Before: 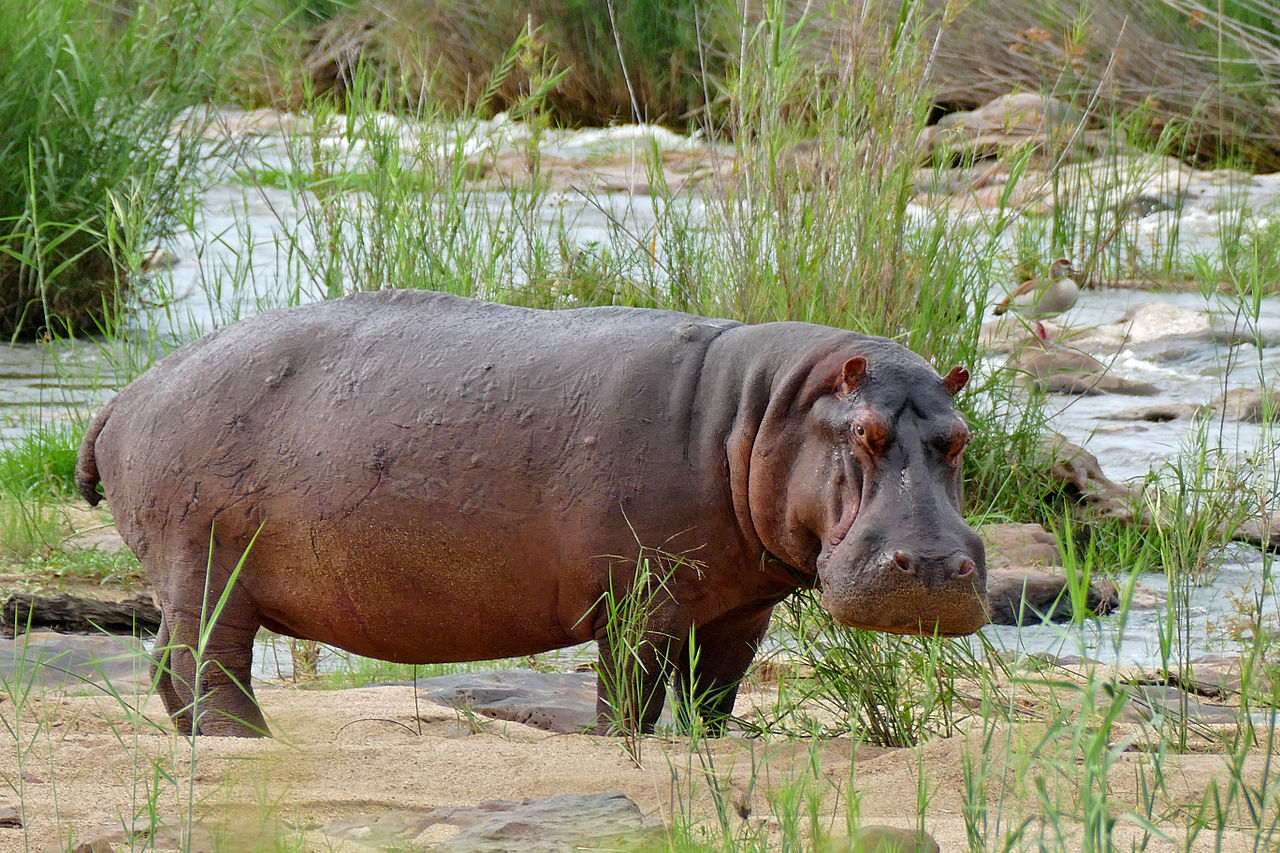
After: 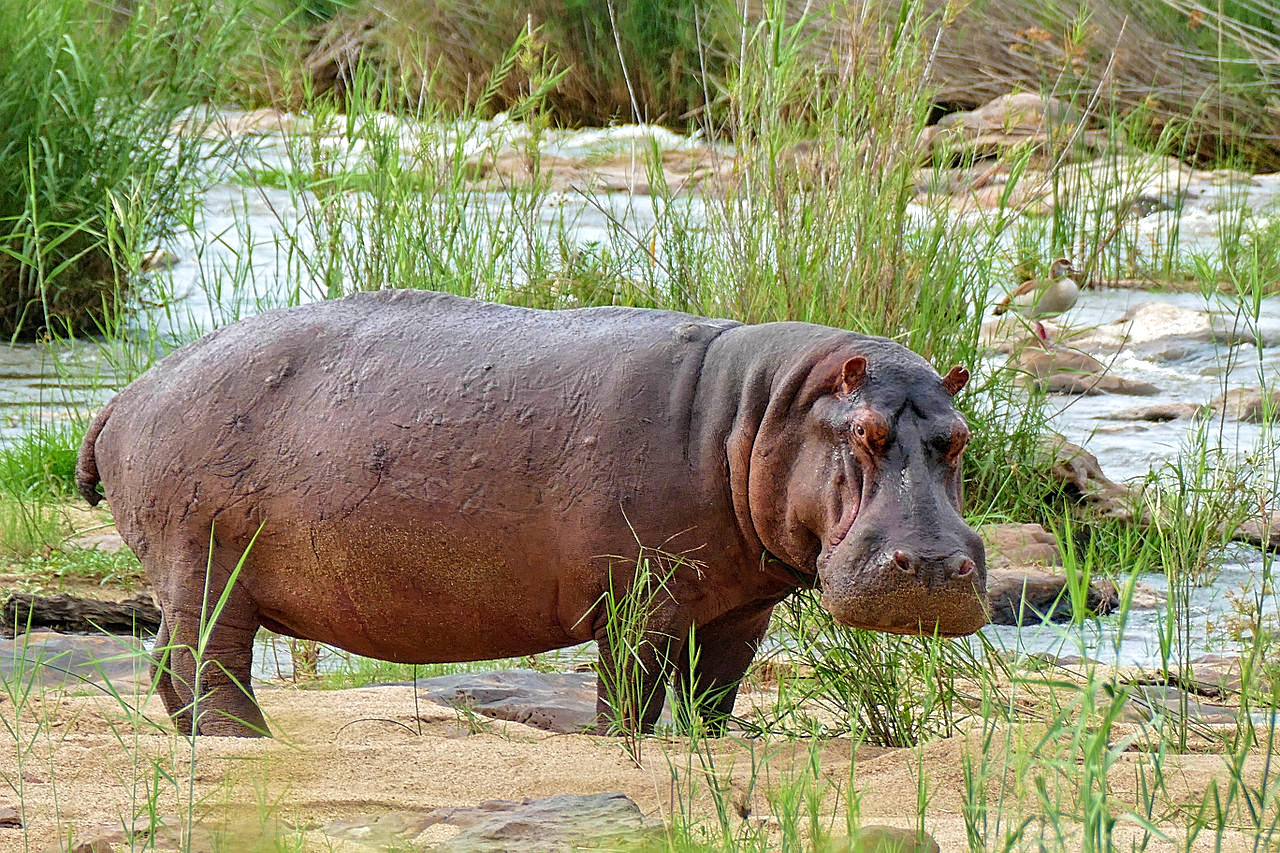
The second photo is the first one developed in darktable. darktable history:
exposure: exposure 0.178 EV, compensate exposure bias true, compensate highlight preservation false
sharpen: on, module defaults
local contrast: detail 117%
velvia: strength 27%
